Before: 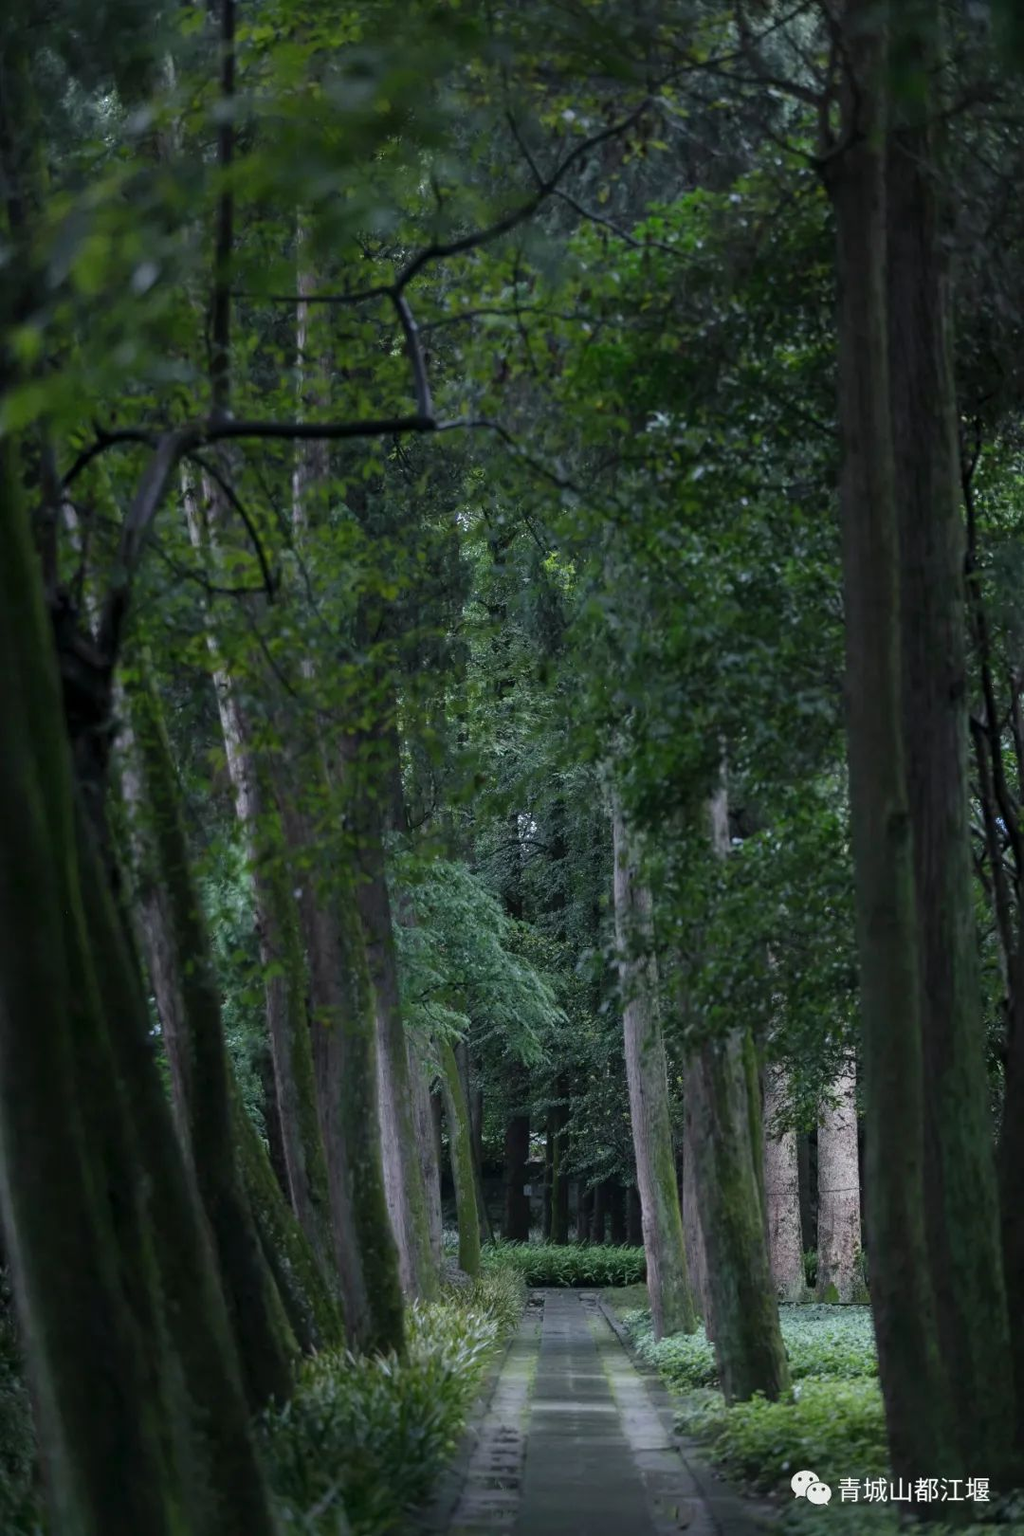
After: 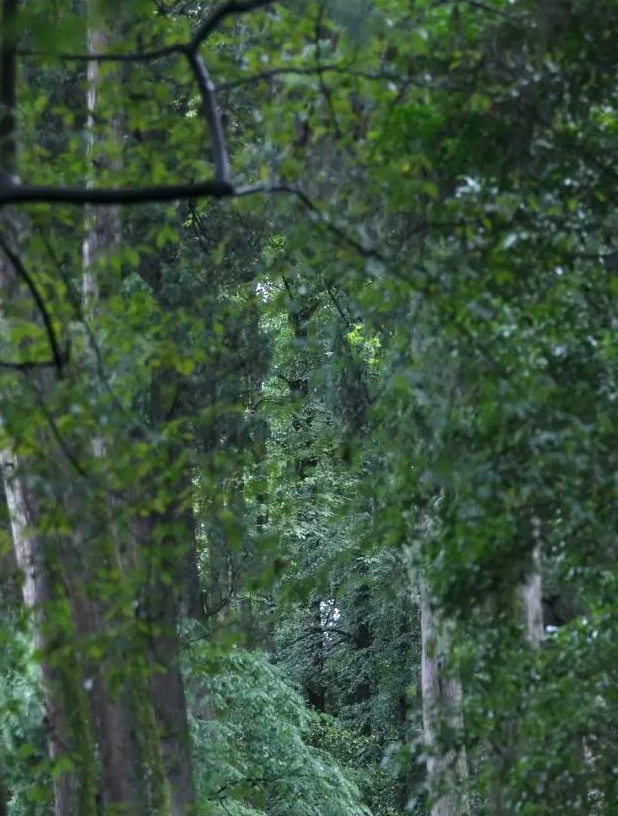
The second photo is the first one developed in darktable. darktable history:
crop: left 20.94%, top 15.943%, right 21.791%, bottom 33.664%
exposure: exposure 0.813 EV, compensate highlight preservation false
